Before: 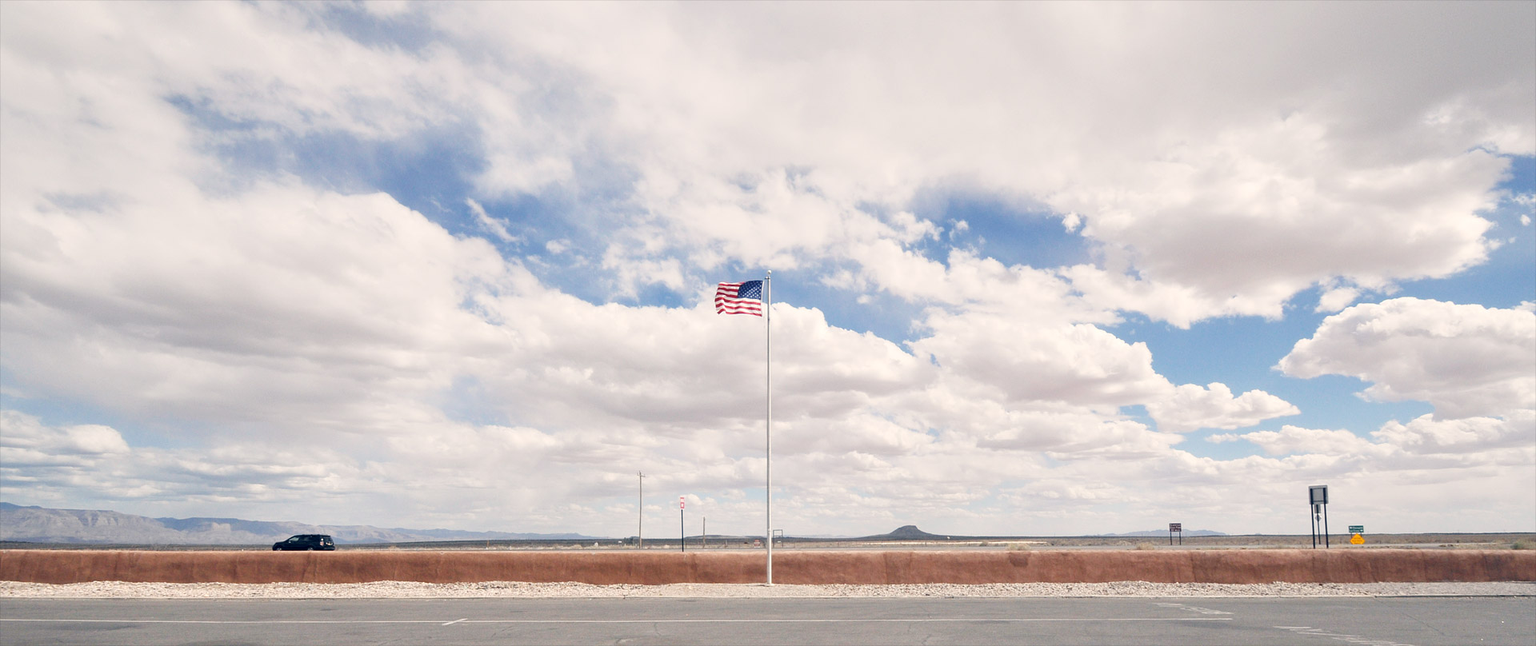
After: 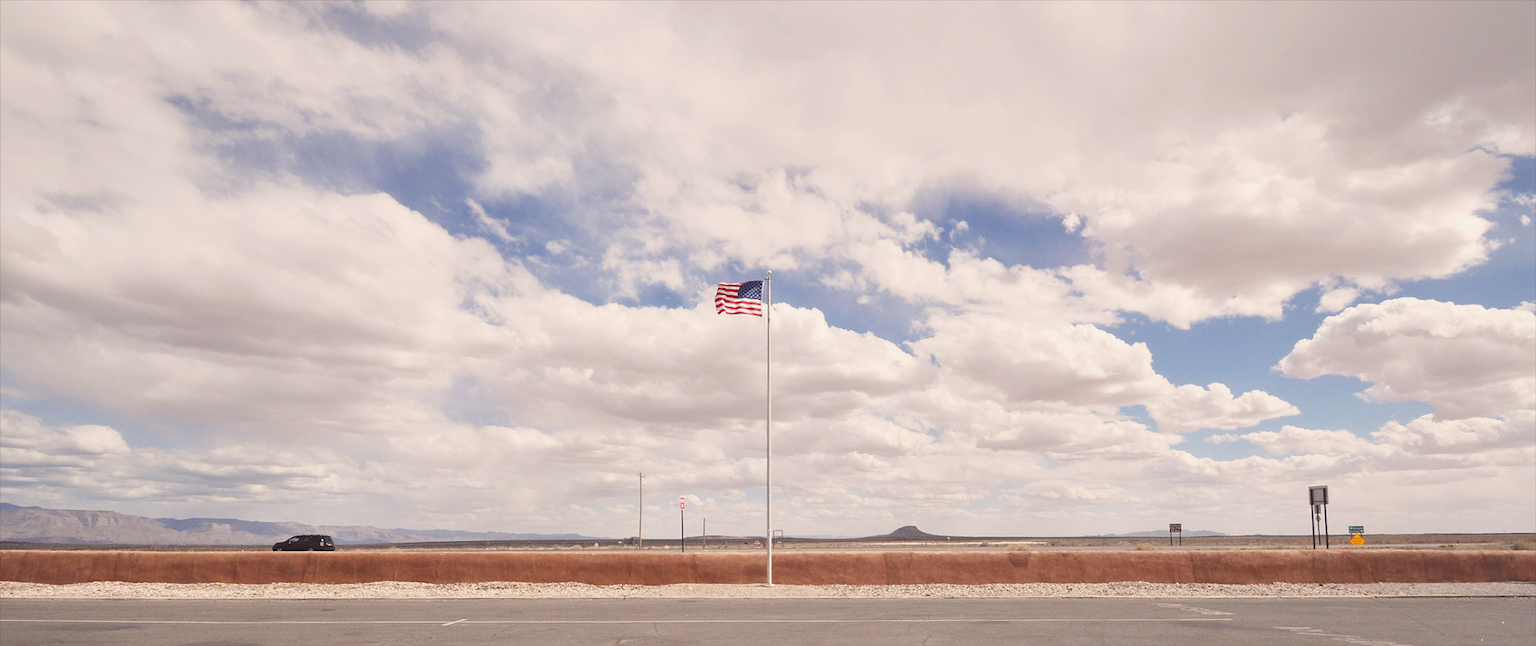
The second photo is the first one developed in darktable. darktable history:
exposure: black level correction -0.025, exposure -0.117 EV, compensate highlight preservation false
rgb levels: mode RGB, independent channels, levels [[0, 0.5, 1], [0, 0.521, 1], [0, 0.536, 1]]
